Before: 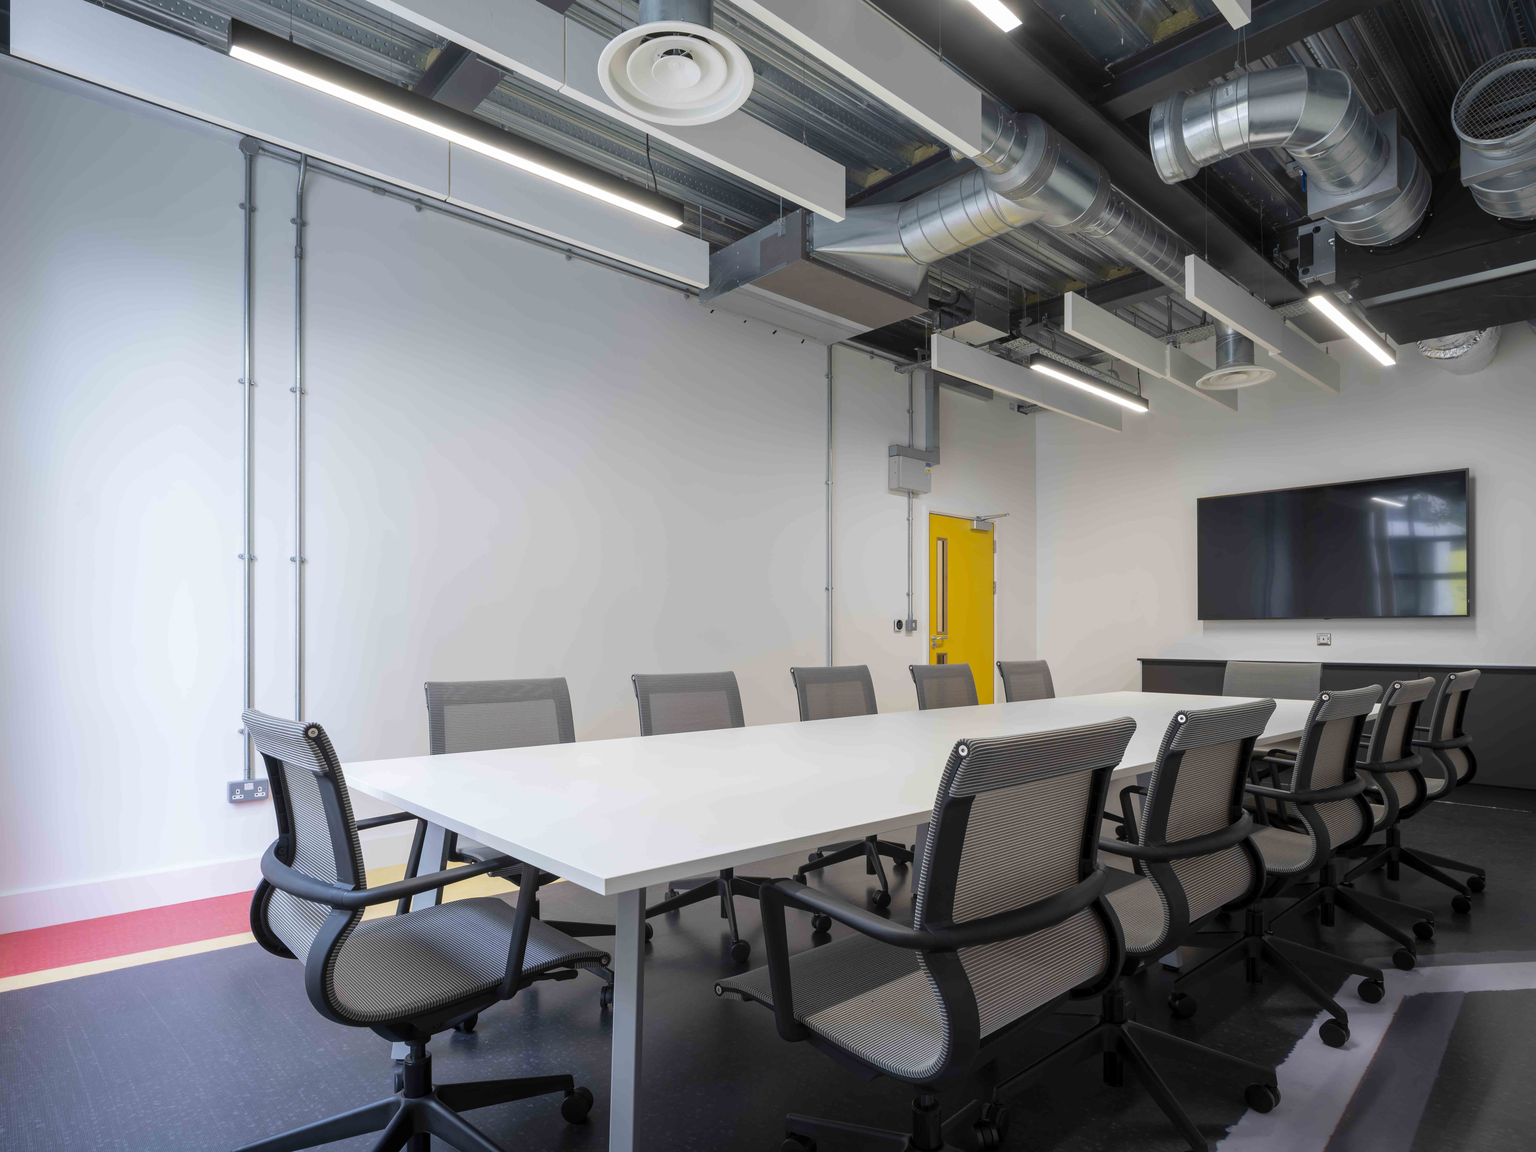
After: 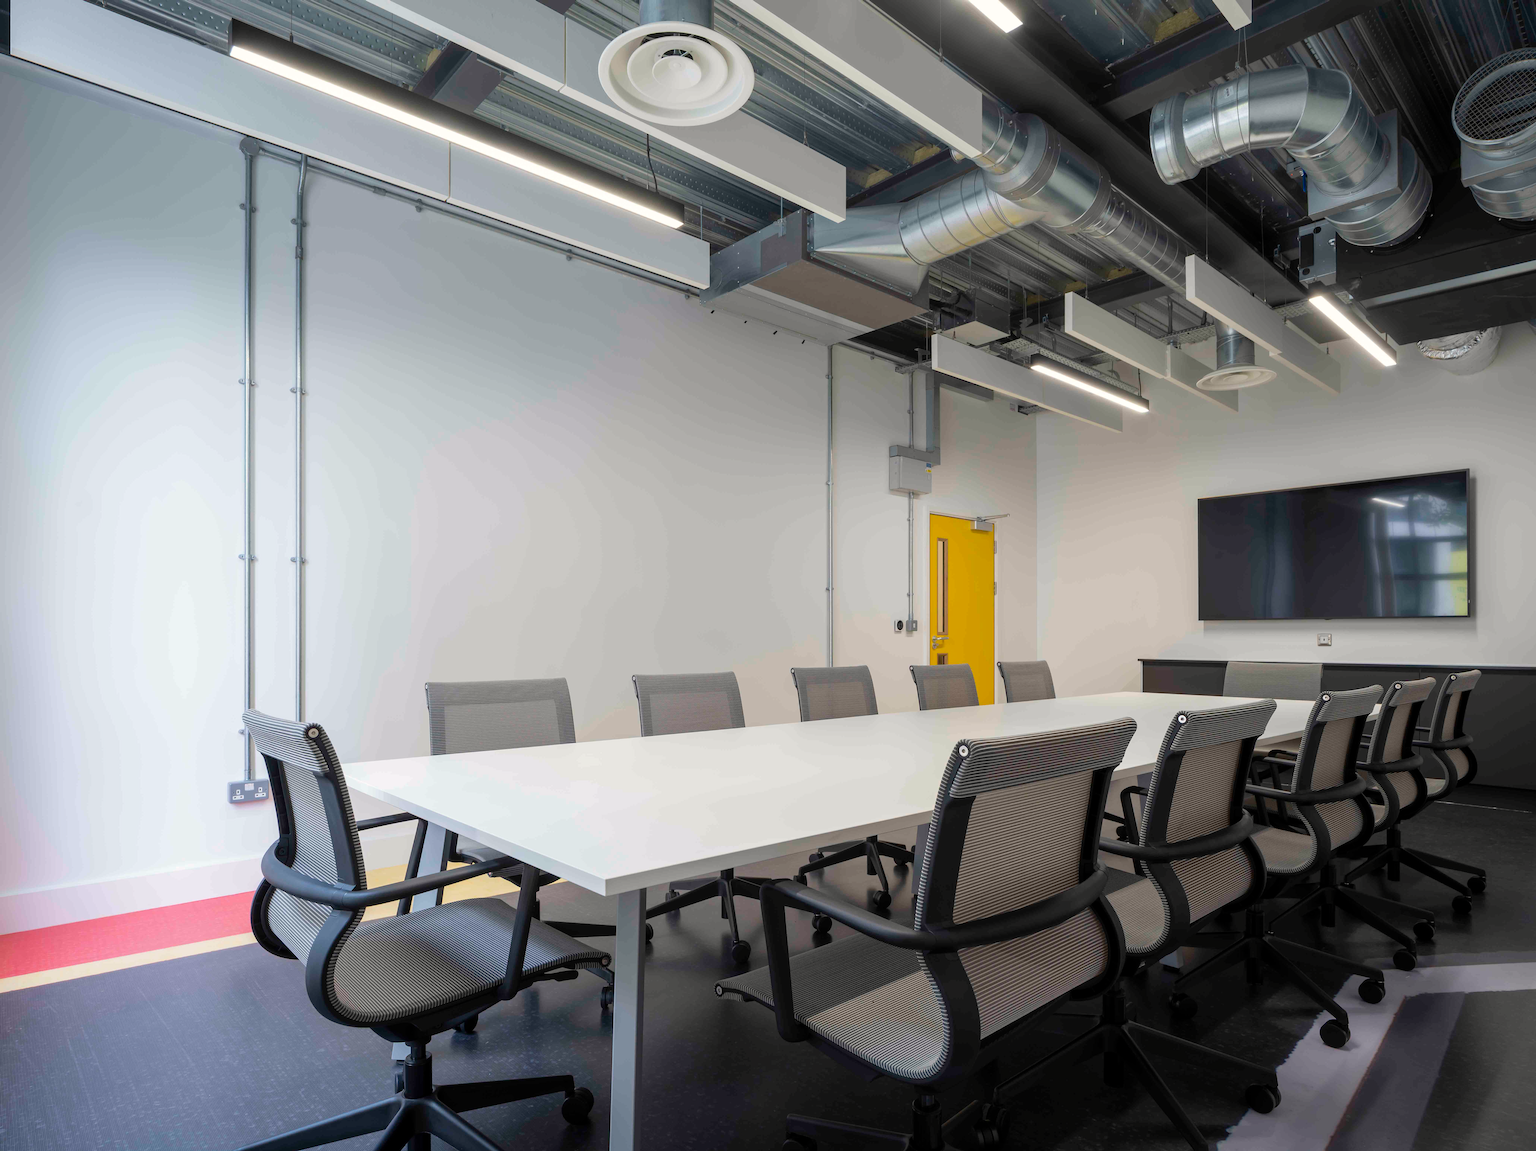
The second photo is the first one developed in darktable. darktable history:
color correction: highlights b* 3
sharpen: radius 1, threshold 1
